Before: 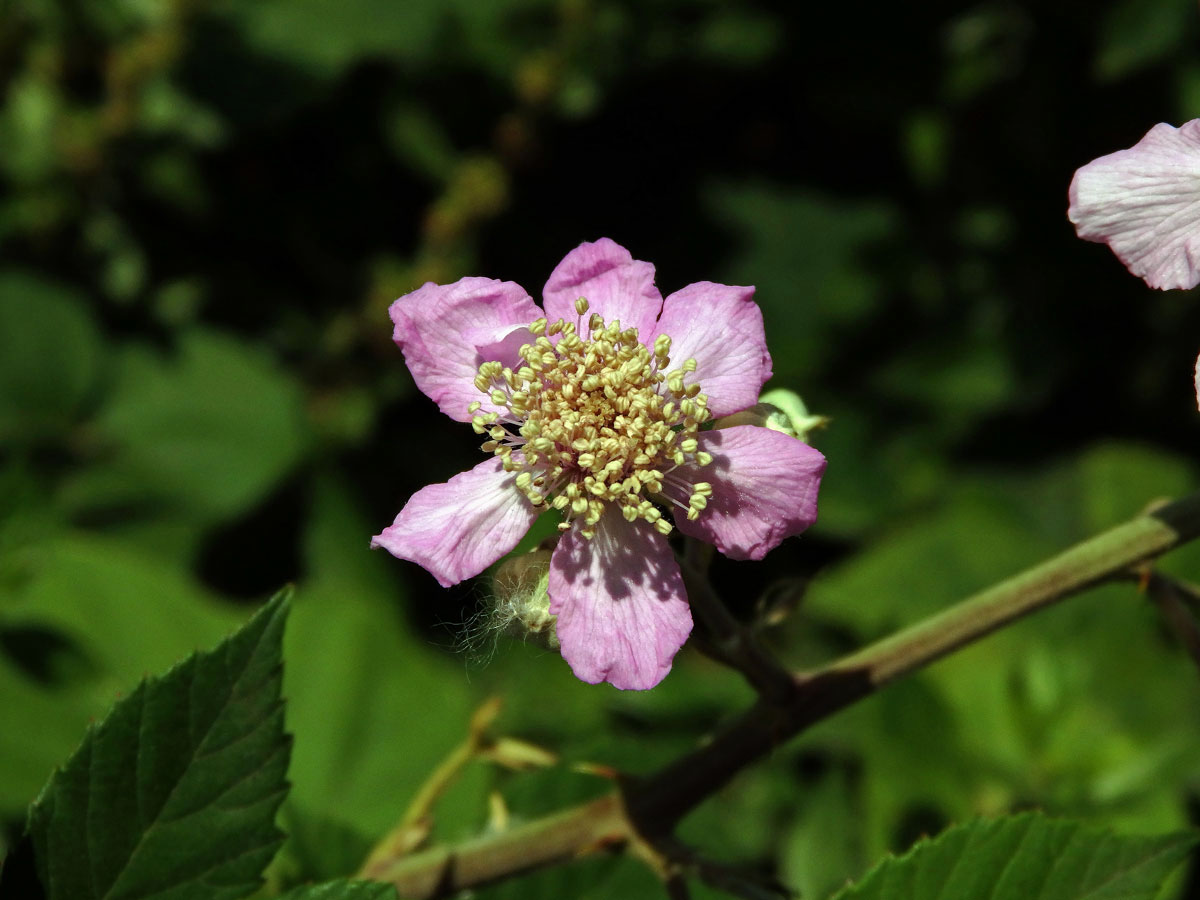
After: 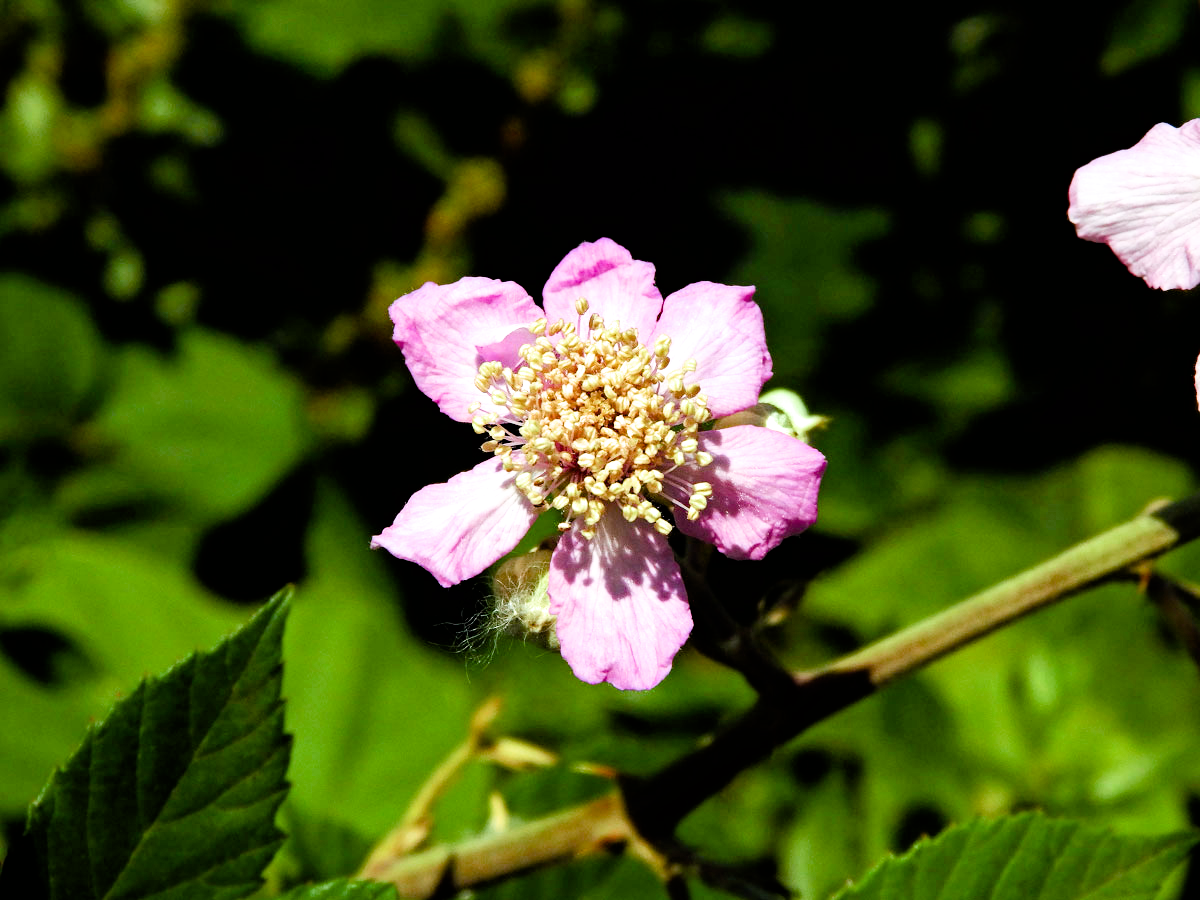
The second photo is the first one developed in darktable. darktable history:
white balance: red 1.05, blue 1.072
filmic rgb: black relative exposure -5 EV, white relative exposure 3.2 EV, hardness 3.42, contrast 1.2, highlights saturation mix -30%
exposure: exposure 1.061 EV, compensate highlight preservation false
color balance rgb: perceptual saturation grading › global saturation 20%, perceptual saturation grading › highlights -25%, perceptual saturation grading › shadows 50%
